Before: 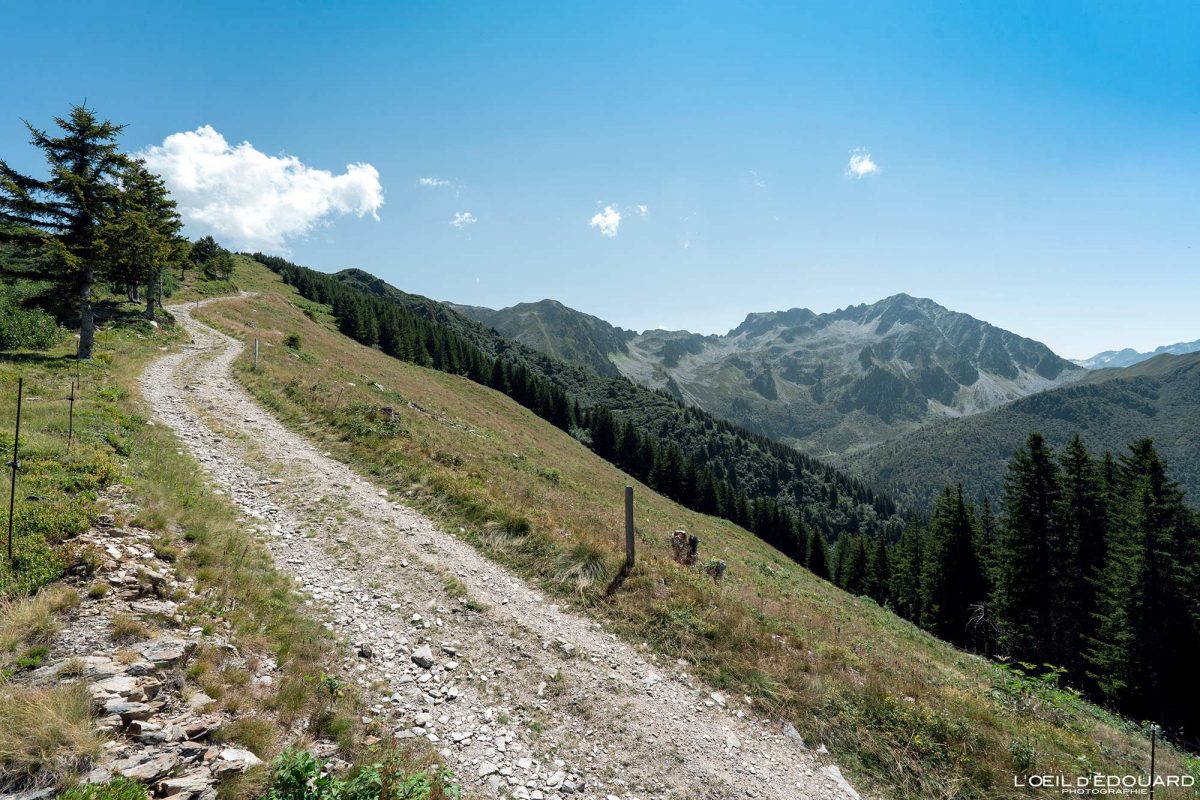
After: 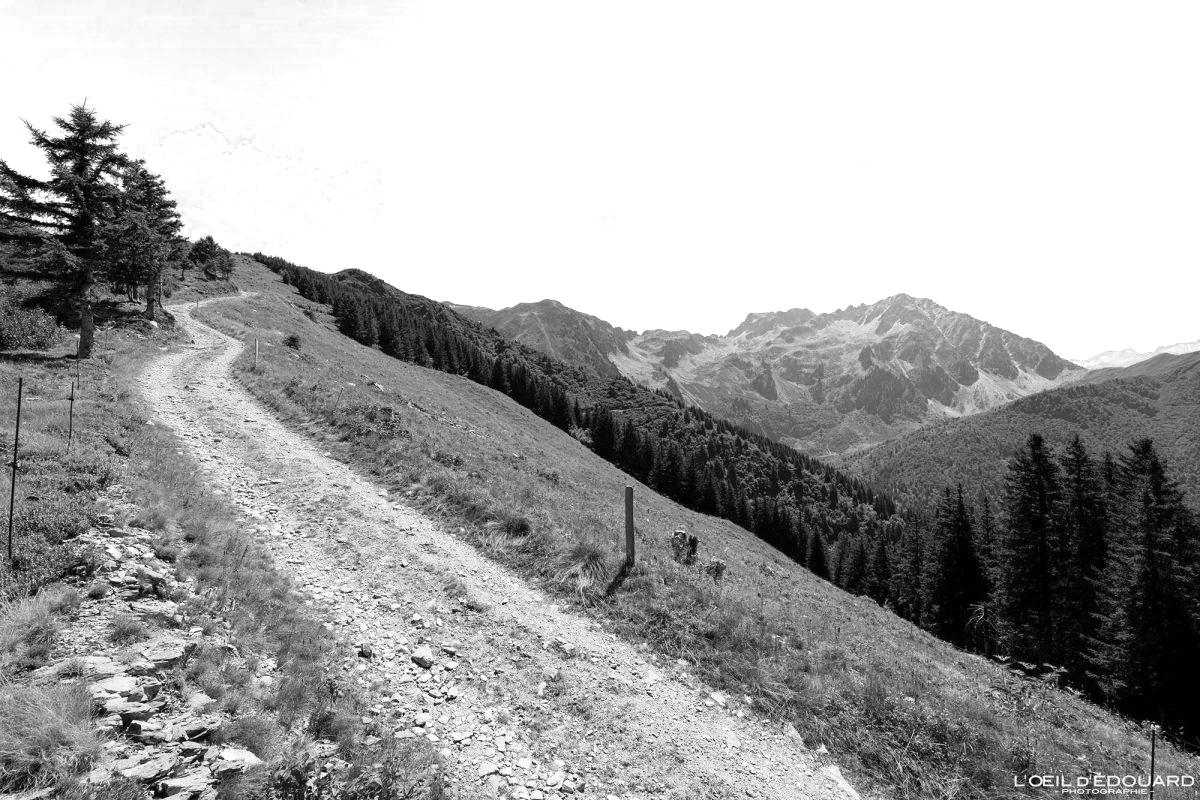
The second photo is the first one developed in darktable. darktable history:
color zones: curves: ch0 [(0, 0.613) (0.01, 0.613) (0.245, 0.448) (0.498, 0.529) (0.642, 0.665) (0.879, 0.777) (0.99, 0.613)]; ch1 [(0, 0) (0.143, 0) (0.286, 0) (0.429, 0) (0.571, 0) (0.714, 0) (0.857, 0)]
contrast brightness saturation: contrast 0.196, brightness 0.156, saturation 0.216
